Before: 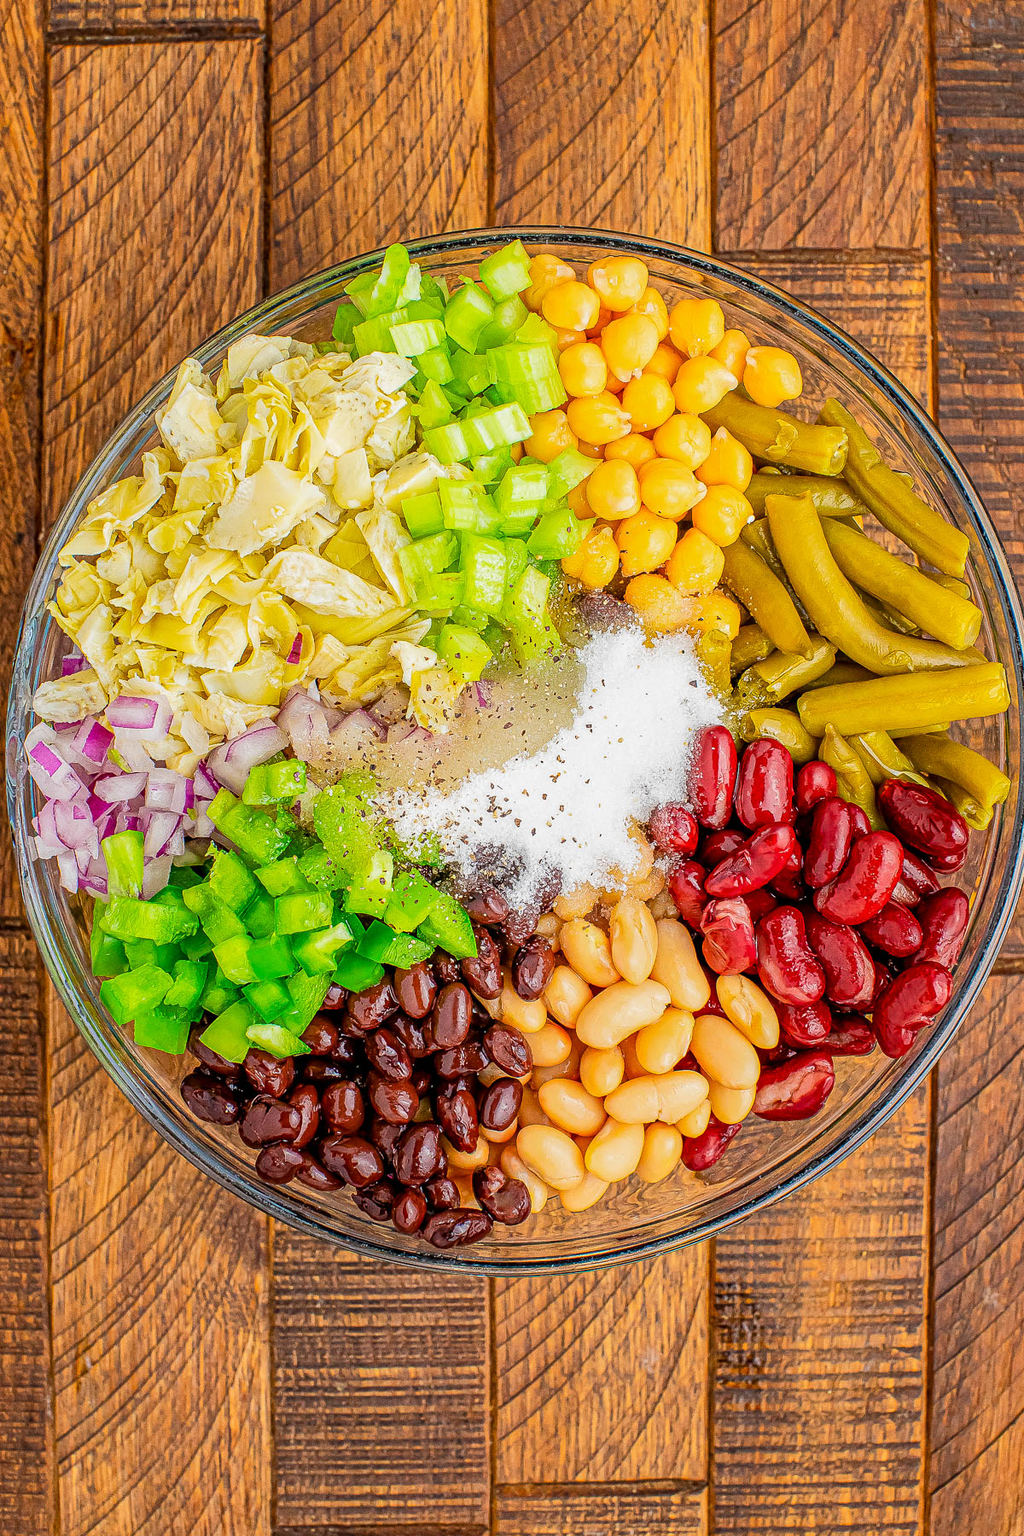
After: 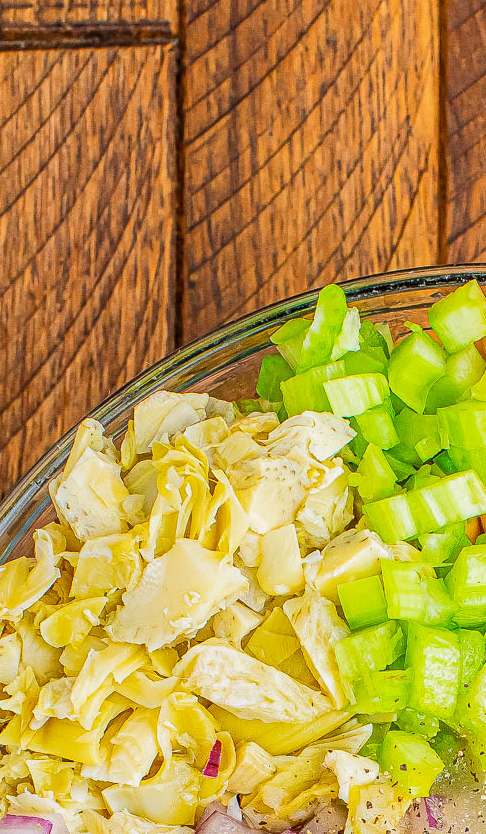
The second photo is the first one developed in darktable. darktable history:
crop and rotate: left 11.136%, top 0.074%, right 48.313%, bottom 53.581%
